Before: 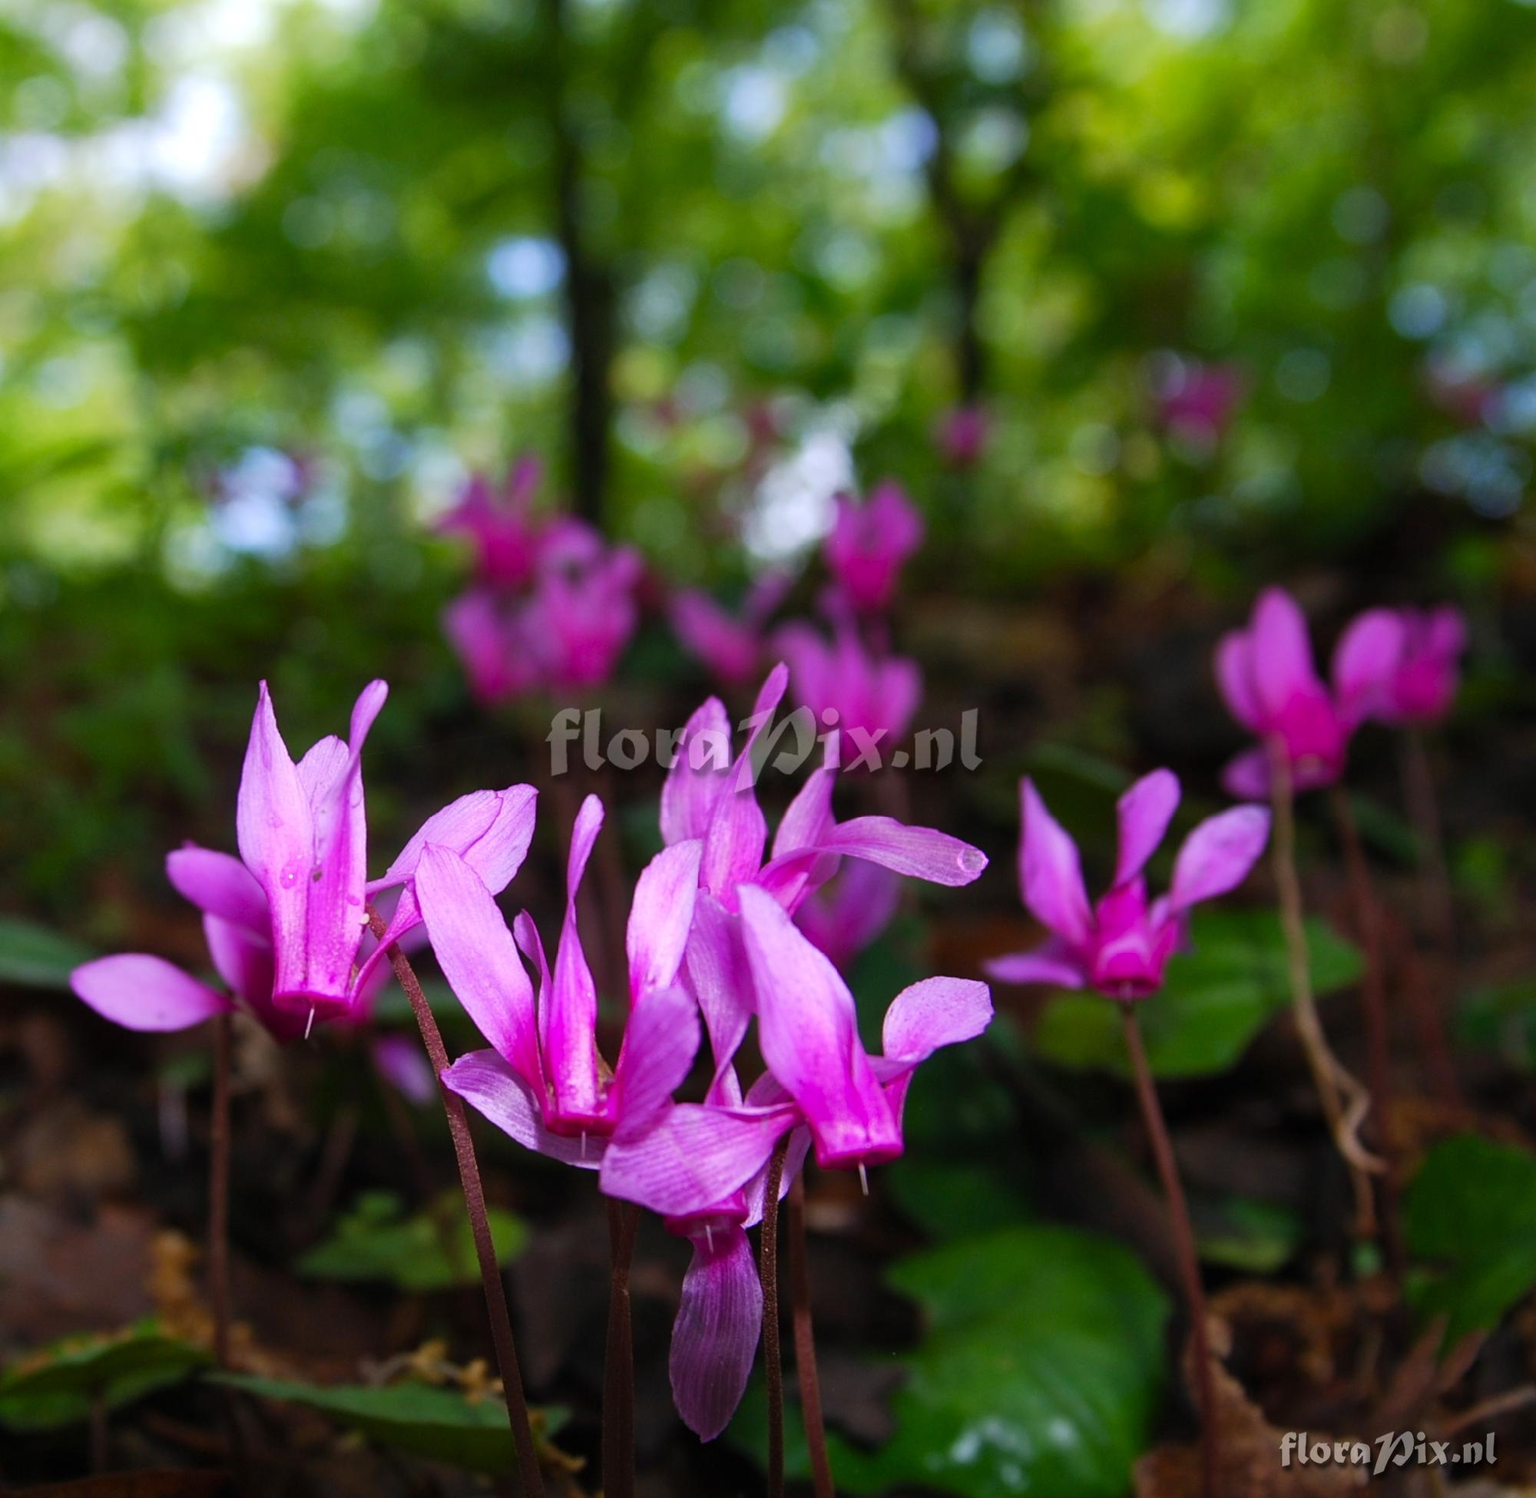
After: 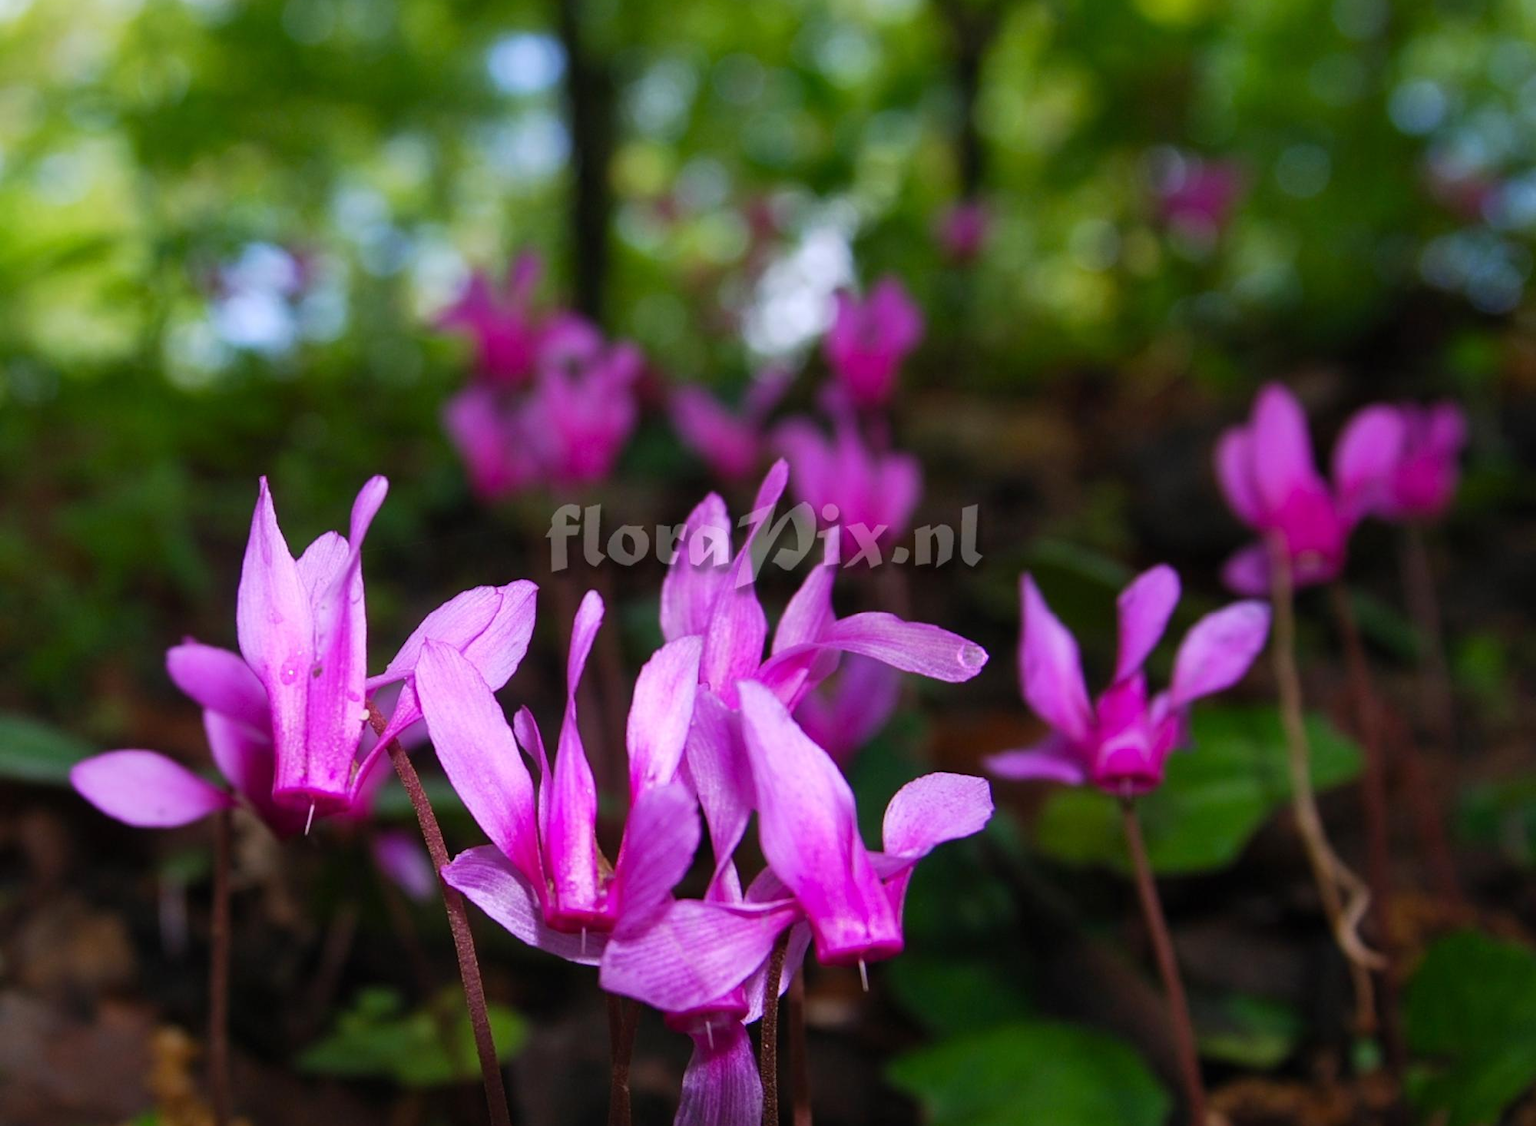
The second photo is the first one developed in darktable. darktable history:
crop: top 13.637%, bottom 10.999%
